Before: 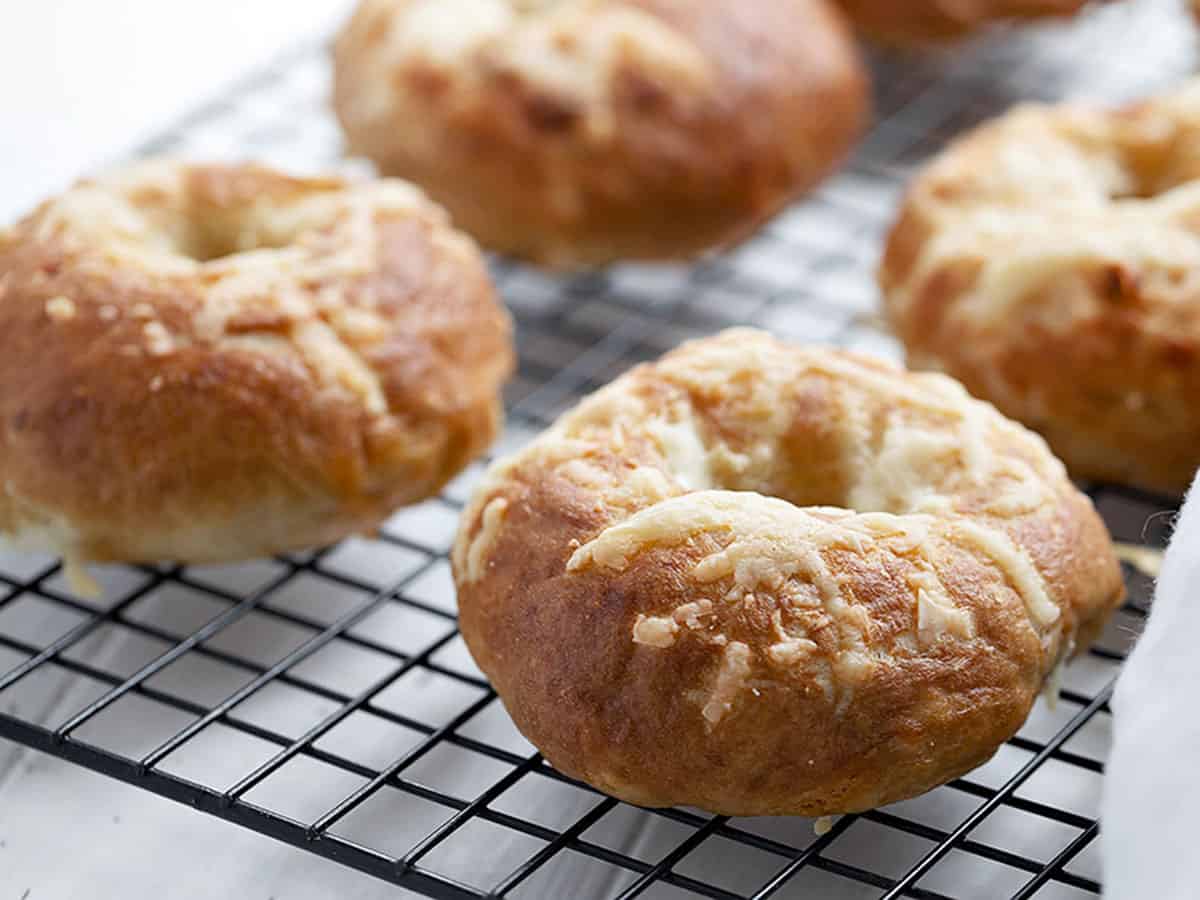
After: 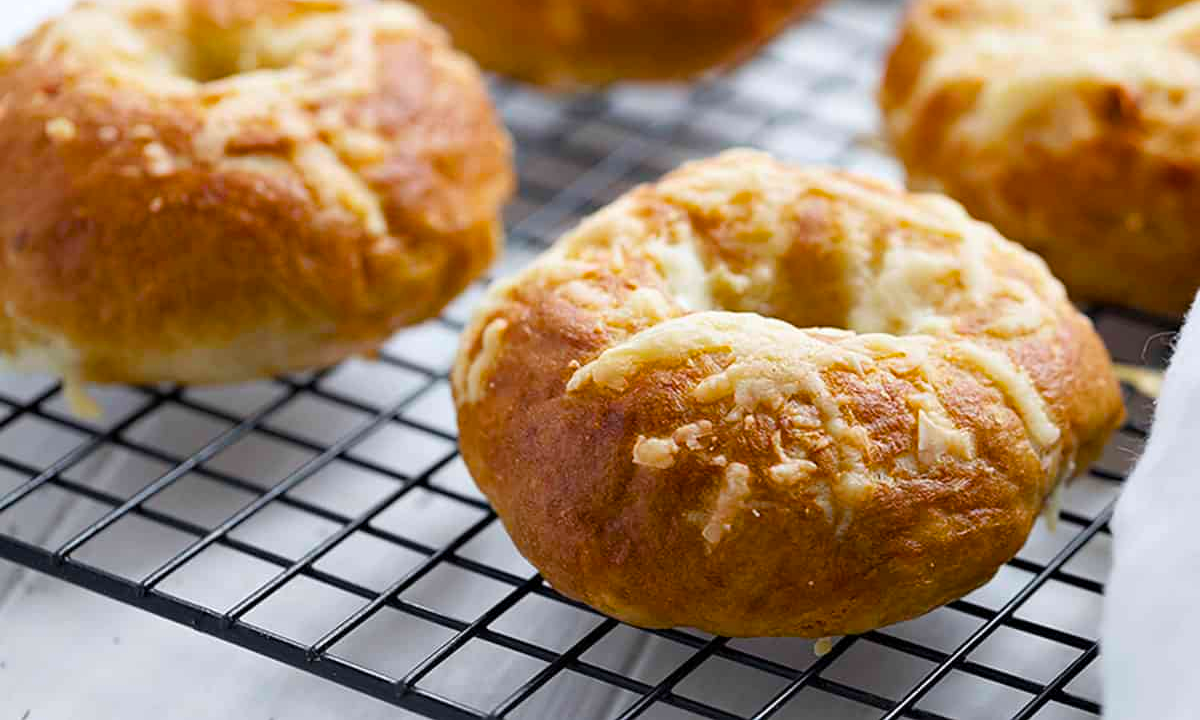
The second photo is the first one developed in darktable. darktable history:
color balance rgb: linear chroma grading › global chroma 15%, perceptual saturation grading › global saturation 30%
crop and rotate: top 19.998%
